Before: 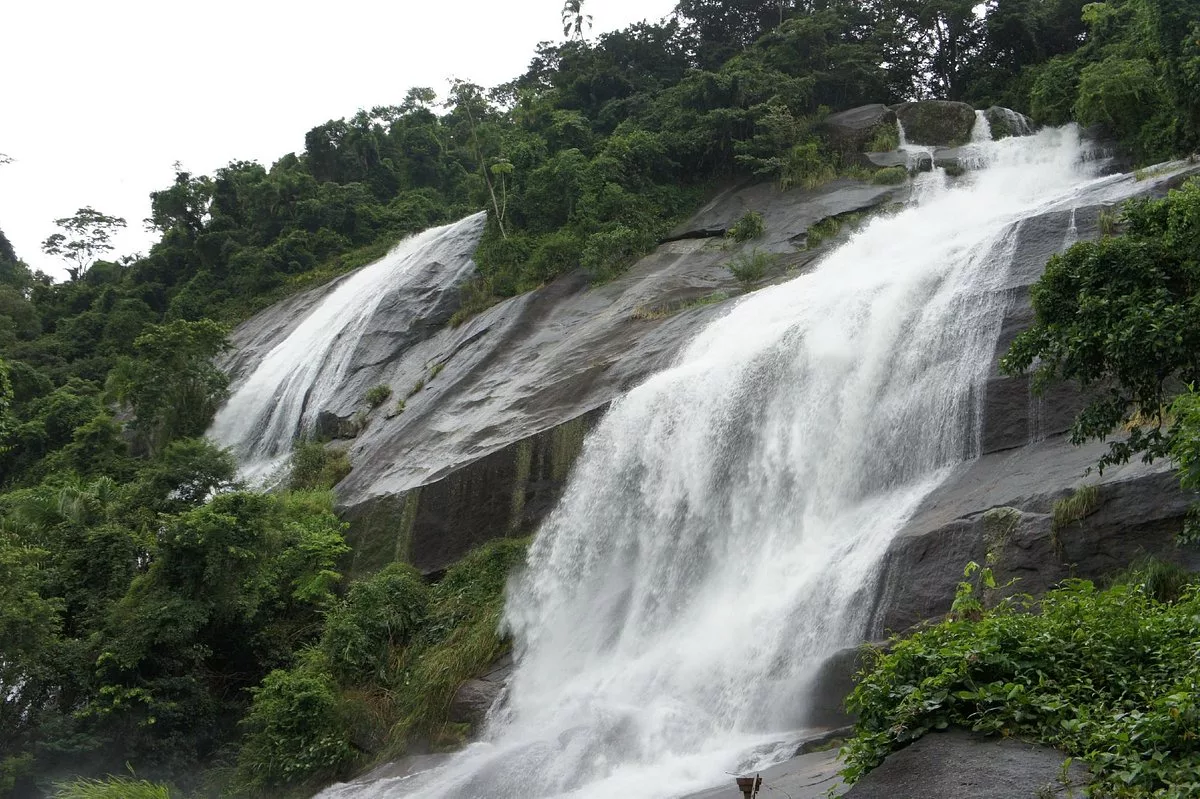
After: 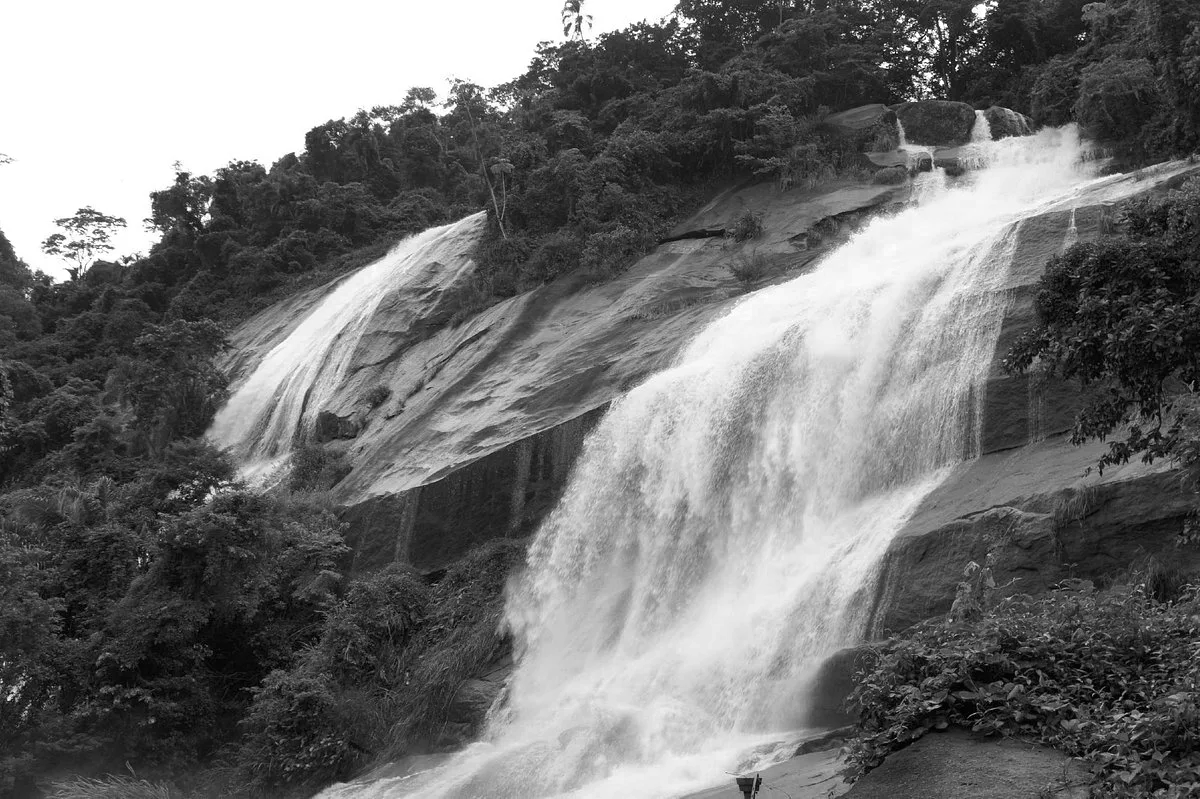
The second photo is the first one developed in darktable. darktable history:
tone equalizer: smoothing diameter 2.01%, edges refinement/feathering 22.91, mask exposure compensation -1.57 EV, filter diffusion 5
color balance rgb: linear chroma grading › global chroma 0.688%, perceptual saturation grading › global saturation 40.642%, perceptual saturation grading › highlights -25.191%, perceptual saturation grading › mid-tones 35.517%, perceptual saturation grading › shadows 35.7%, global vibrance 20%
color zones: curves: ch0 [(0, 0.613) (0.01, 0.613) (0.245, 0.448) (0.498, 0.529) (0.642, 0.665) (0.879, 0.777) (0.99, 0.613)]; ch1 [(0, 0) (0.143, 0) (0.286, 0) (0.429, 0) (0.571, 0) (0.714, 0) (0.857, 0)]
